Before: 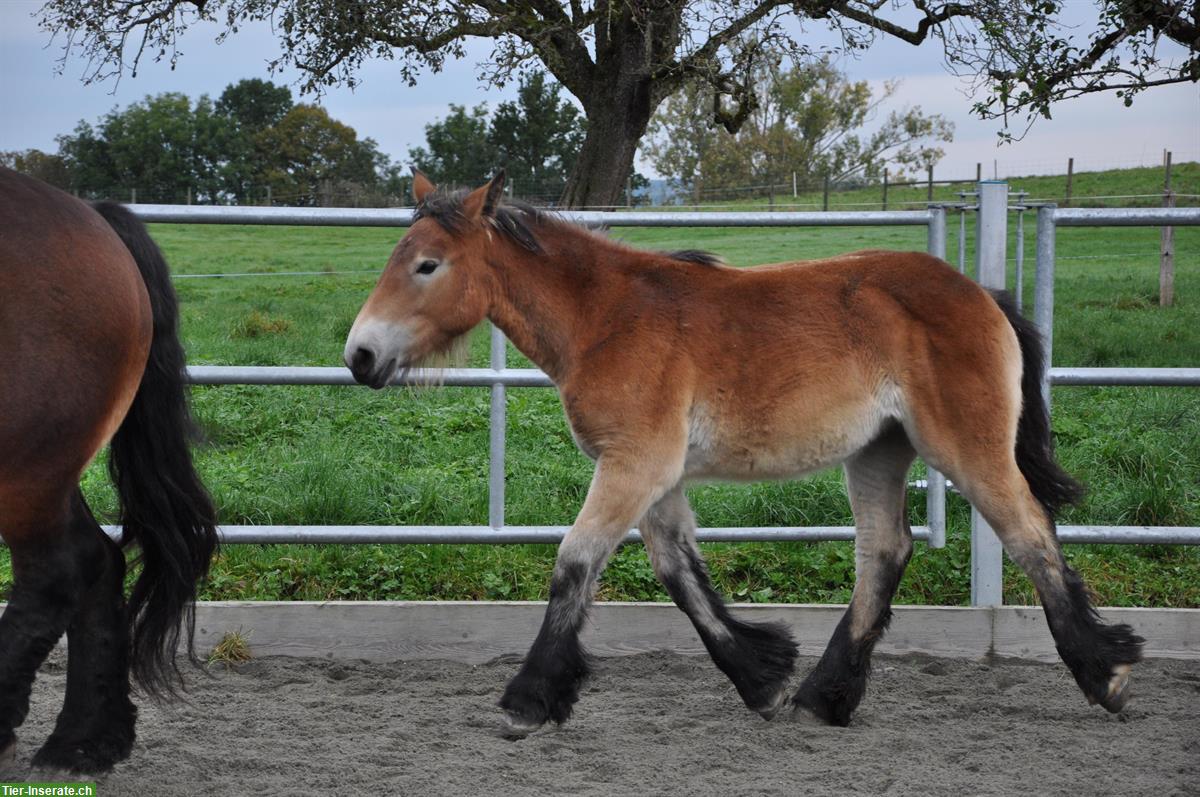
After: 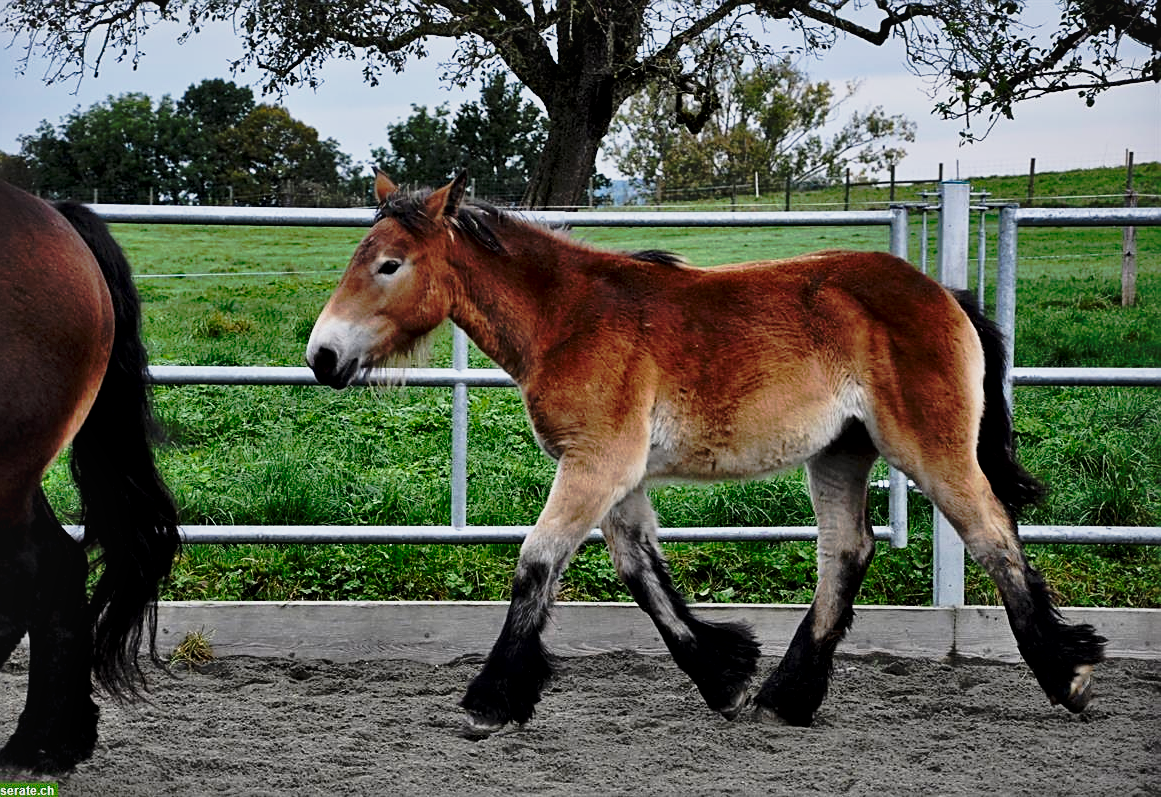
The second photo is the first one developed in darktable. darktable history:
crop and rotate: left 3.193%
tone curve: curves: ch0 [(0, 0.032) (0.094, 0.08) (0.265, 0.208) (0.41, 0.417) (0.498, 0.496) (0.638, 0.673) (0.819, 0.841) (0.96, 0.899)]; ch1 [(0, 0) (0.161, 0.092) (0.37, 0.302) (0.417, 0.434) (0.495, 0.498) (0.576, 0.589) (0.725, 0.765) (1, 1)]; ch2 [(0, 0) (0.352, 0.403) (0.45, 0.469) (0.521, 0.515) (0.59, 0.579) (1, 1)], preserve colors none
sharpen: on, module defaults
local contrast: mode bilateral grid, contrast 24, coarseness 60, detail 151%, midtone range 0.2
exposure: black level correction 0.009, compensate exposure bias true, compensate highlight preservation false
